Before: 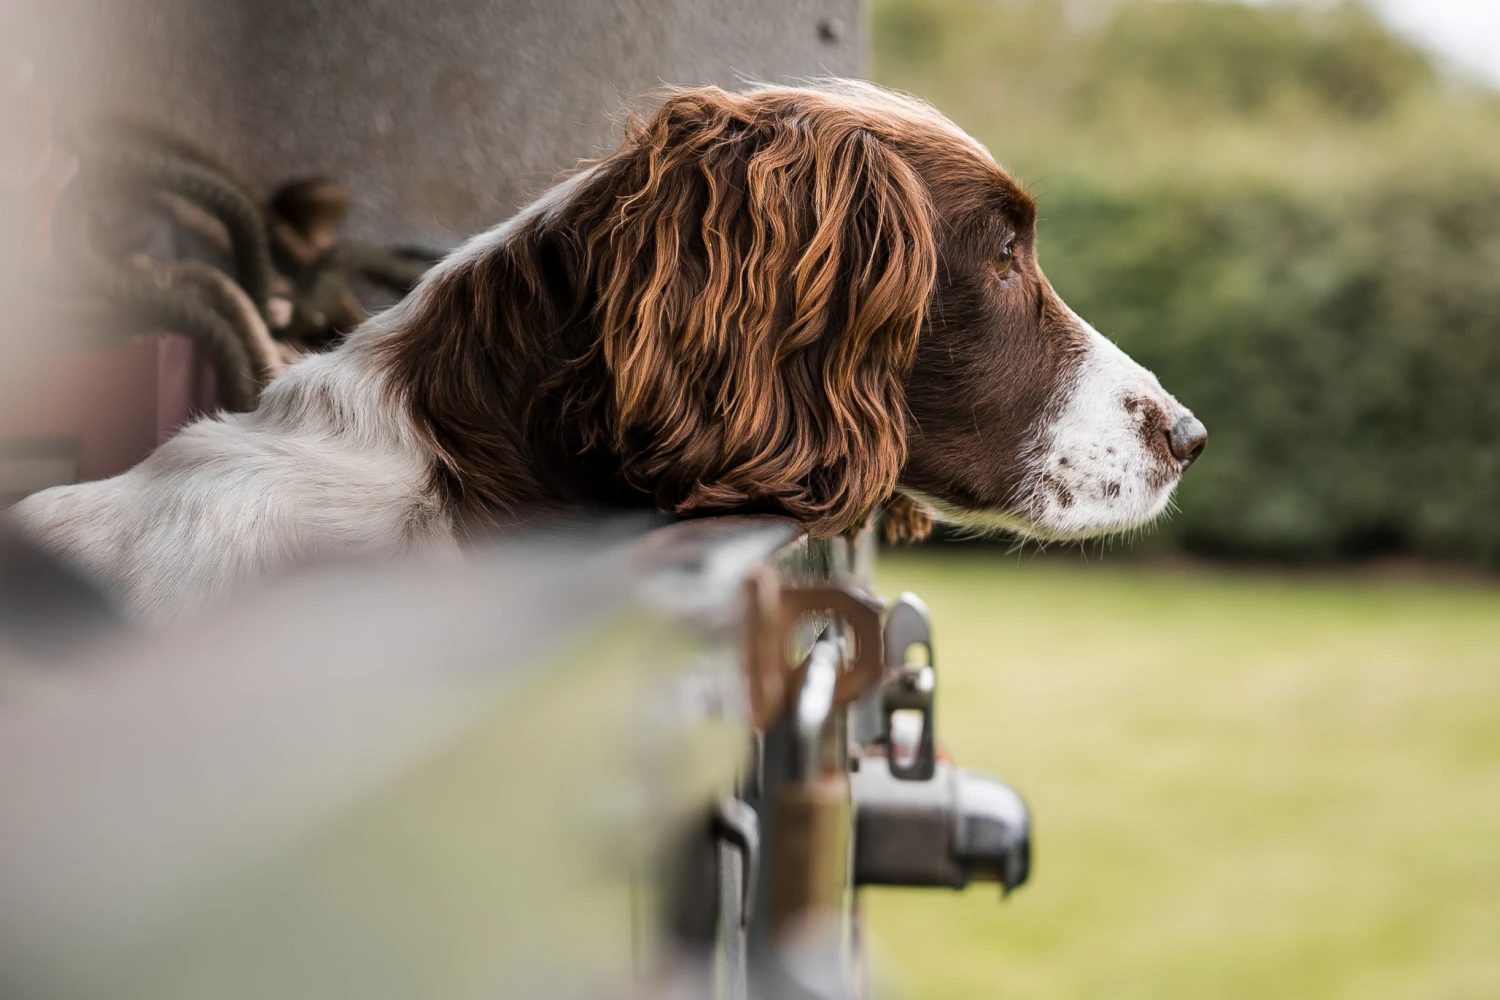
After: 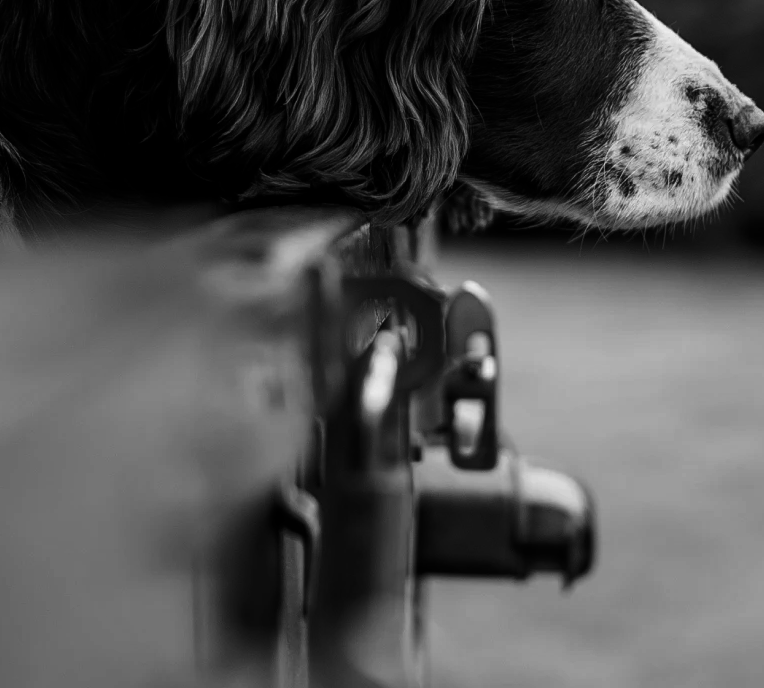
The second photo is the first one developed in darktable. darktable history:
crop and rotate: left 29.237%, top 31.152%, right 19.807%
contrast brightness saturation: contrast -0.03, brightness -0.59, saturation -1
